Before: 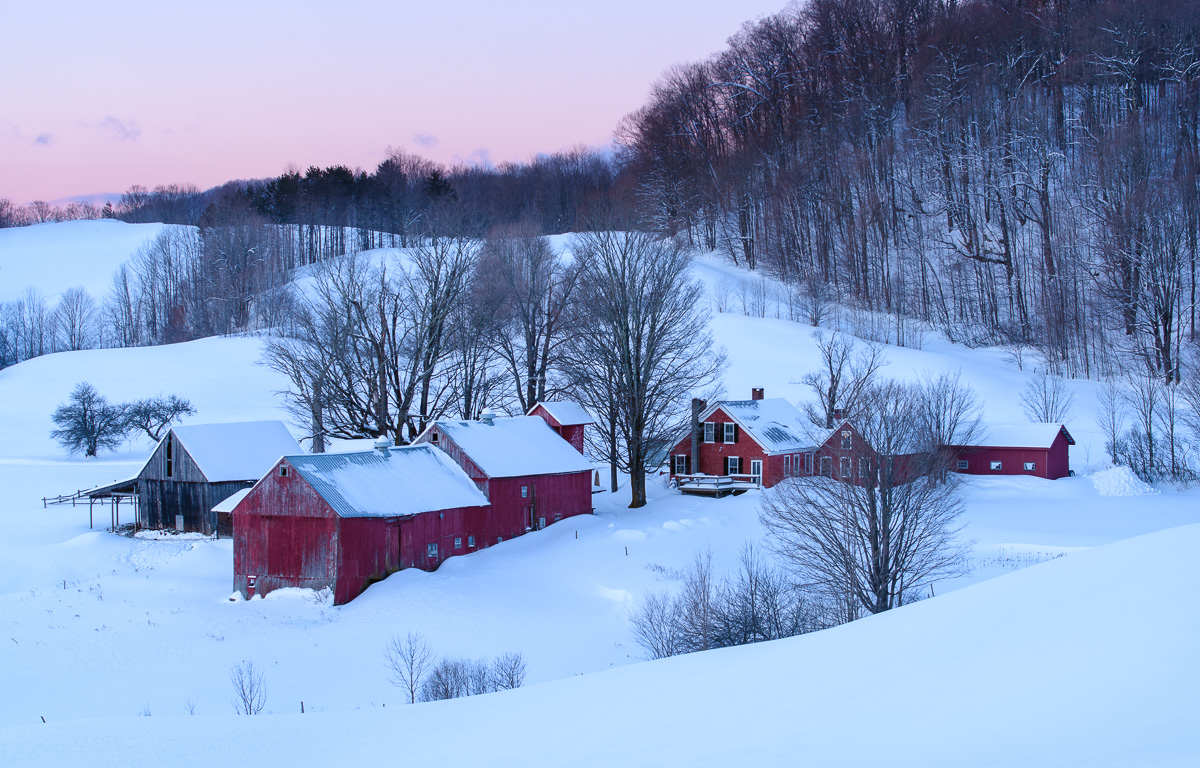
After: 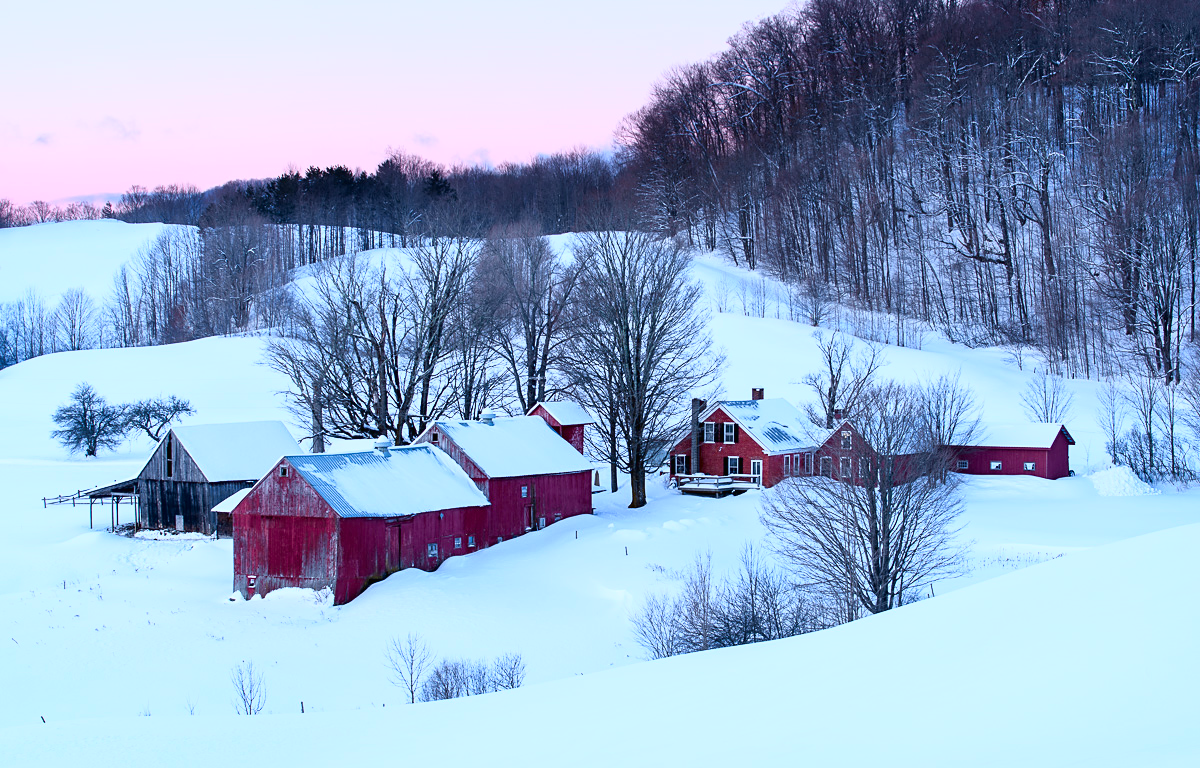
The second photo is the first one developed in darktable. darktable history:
tone curve: curves: ch0 [(0, 0.013) (0.054, 0.018) (0.205, 0.191) (0.289, 0.292) (0.39, 0.424) (0.493, 0.551) (0.647, 0.752) (0.778, 0.895) (1, 0.998)]; ch1 [(0, 0) (0.385, 0.343) (0.439, 0.415) (0.494, 0.495) (0.501, 0.501) (0.51, 0.509) (0.54, 0.546) (0.586, 0.606) (0.66, 0.701) (0.783, 0.804) (1, 1)]; ch2 [(0, 0) (0.32, 0.281) (0.403, 0.399) (0.441, 0.428) (0.47, 0.469) (0.498, 0.496) (0.524, 0.538) (0.566, 0.579) (0.633, 0.665) (0.7, 0.711) (1, 1)], color space Lab, independent channels, preserve colors none
sharpen: amount 0.207
